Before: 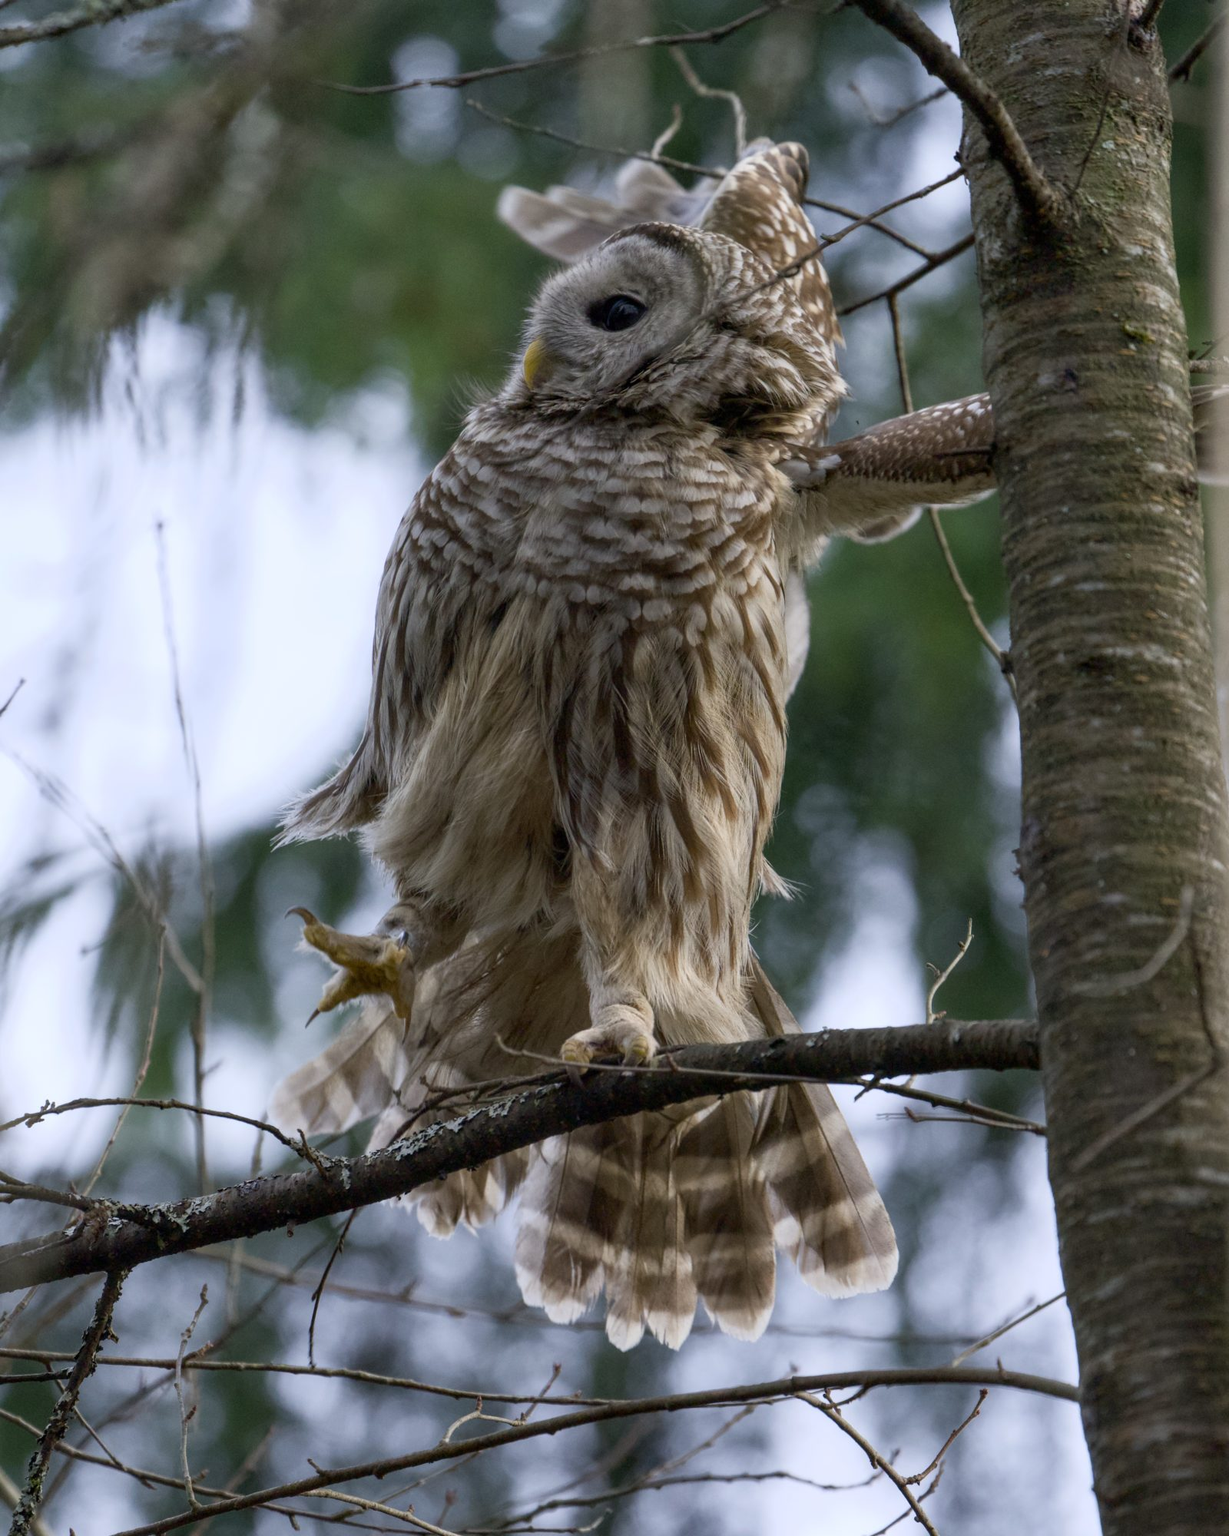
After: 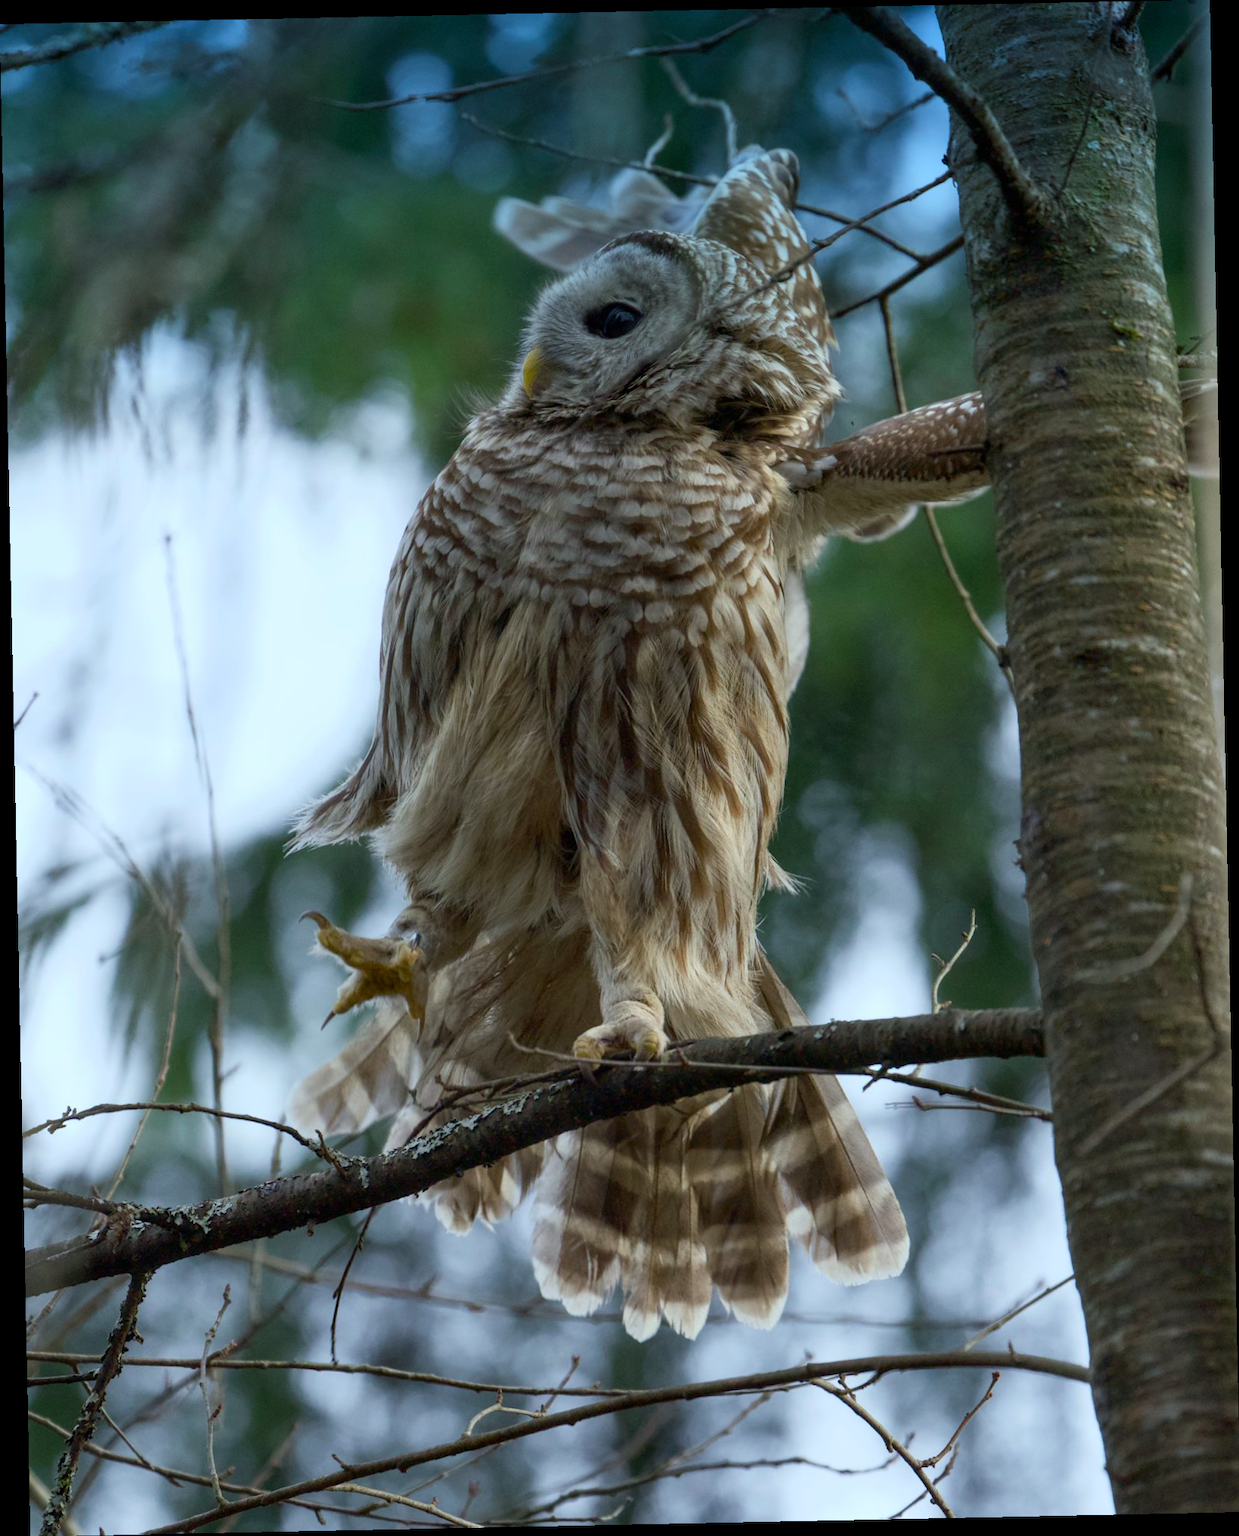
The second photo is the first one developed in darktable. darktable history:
graduated density: density 2.02 EV, hardness 44%, rotation 0.374°, offset 8.21, hue 208.8°, saturation 97%
color correction: highlights a* -6.69, highlights b* 0.49
rotate and perspective: rotation -1.17°, automatic cropping off
